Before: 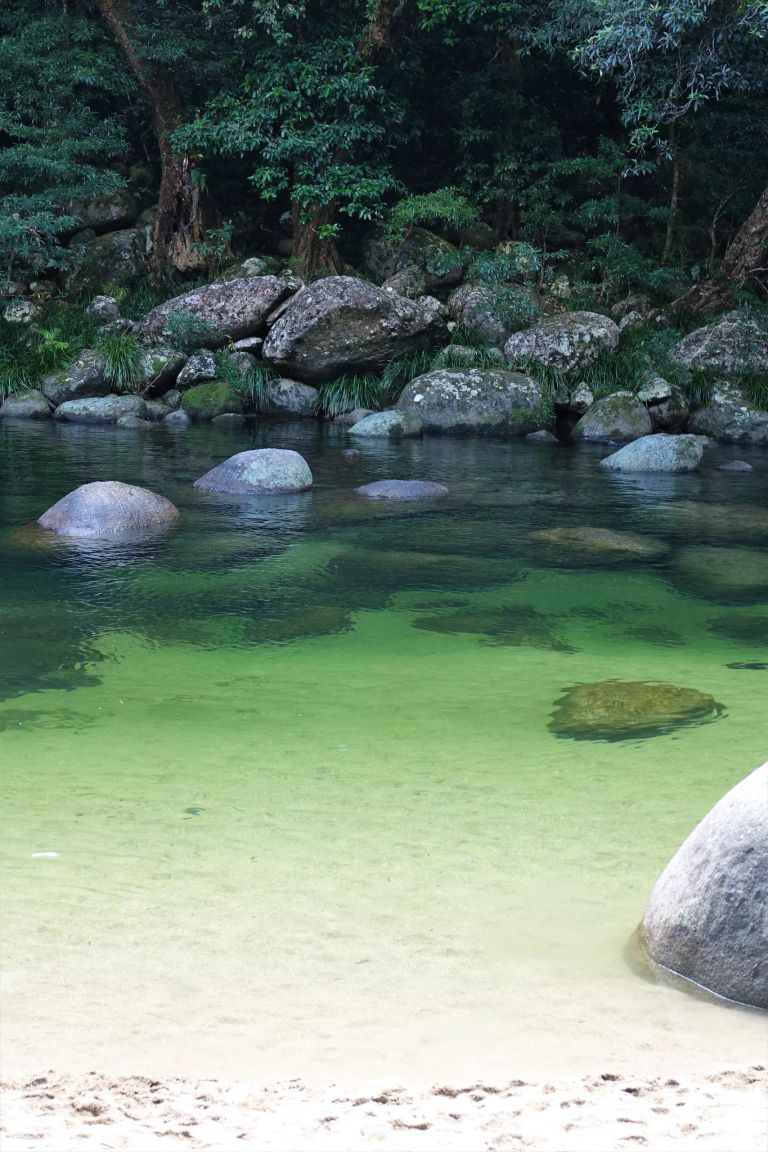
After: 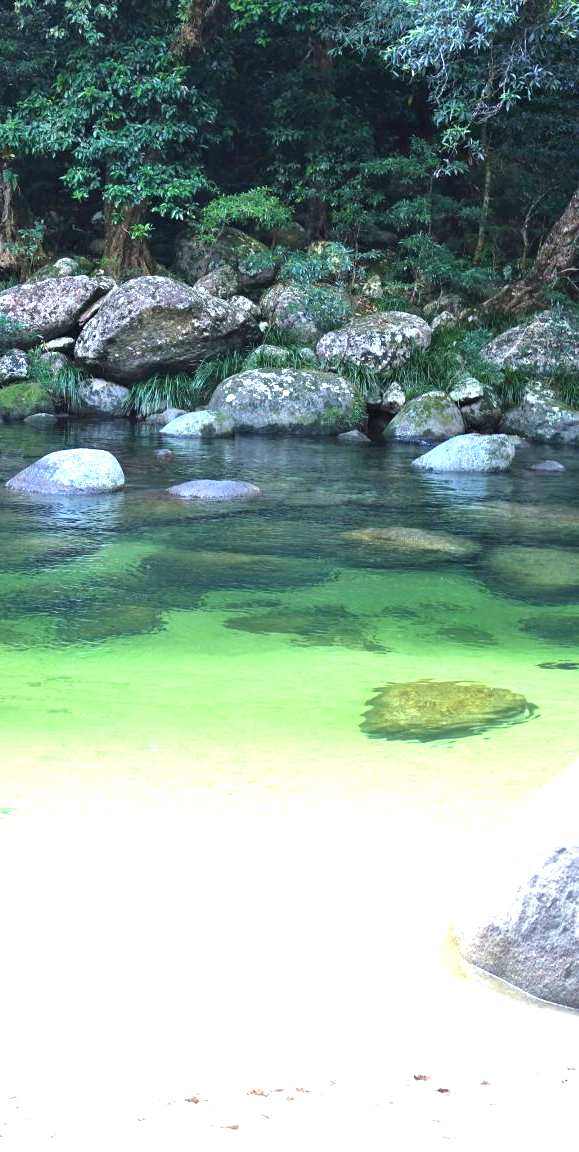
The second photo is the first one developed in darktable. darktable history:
exposure: black level correction 0, exposure 1.45 EV, compensate exposure bias true, compensate highlight preservation false
crop and rotate: left 24.6%
